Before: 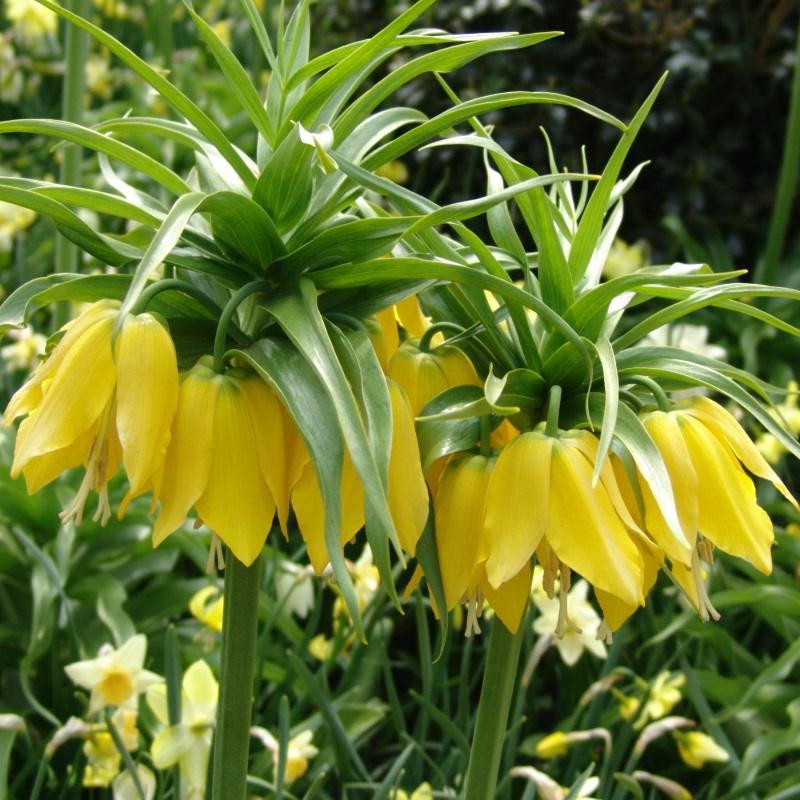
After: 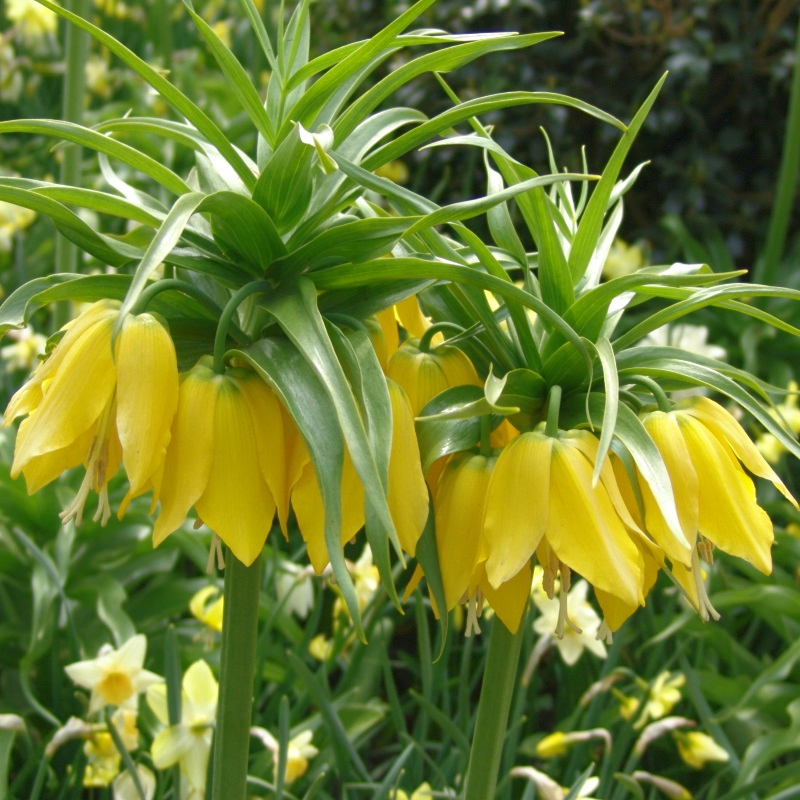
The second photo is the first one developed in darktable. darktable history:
rgb curve: curves: ch0 [(0, 0) (0.072, 0.166) (0.217, 0.293) (0.414, 0.42) (1, 1)], compensate middle gray true, preserve colors basic power
